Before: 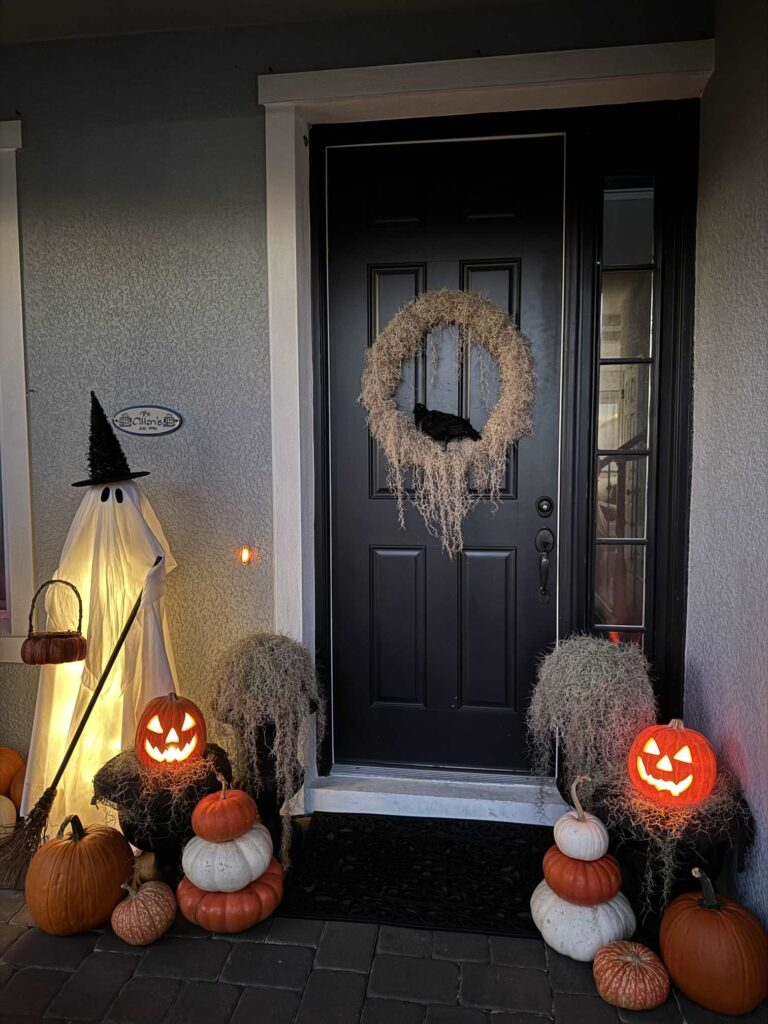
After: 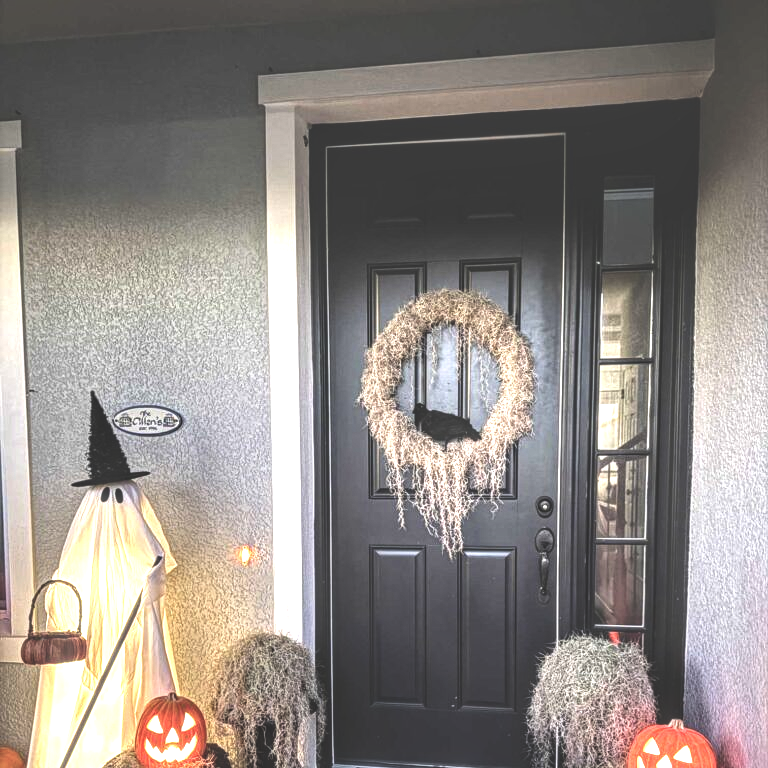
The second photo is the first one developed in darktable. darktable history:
exposure: black level correction -0.023, exposure 1.397 EV, compensate highlight preservation false
crop: bottom 24.988%
color balance: mode lift, gamma, gain (sRGB)
local contrast: highlights 0%, shadows 0%, detail 182%
